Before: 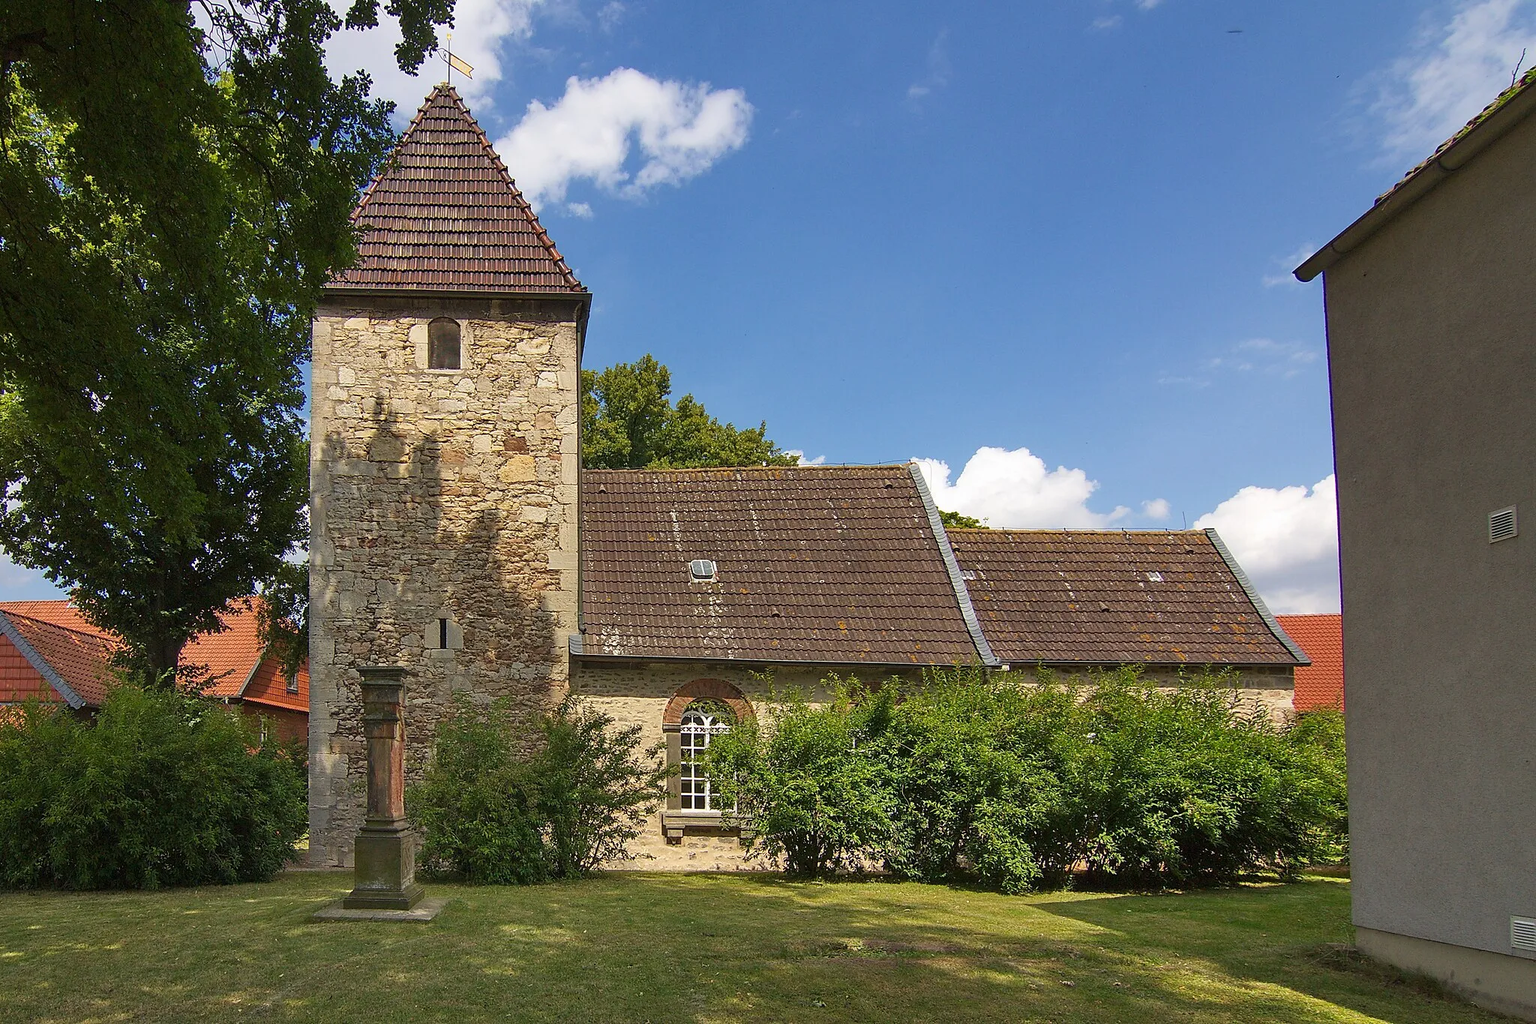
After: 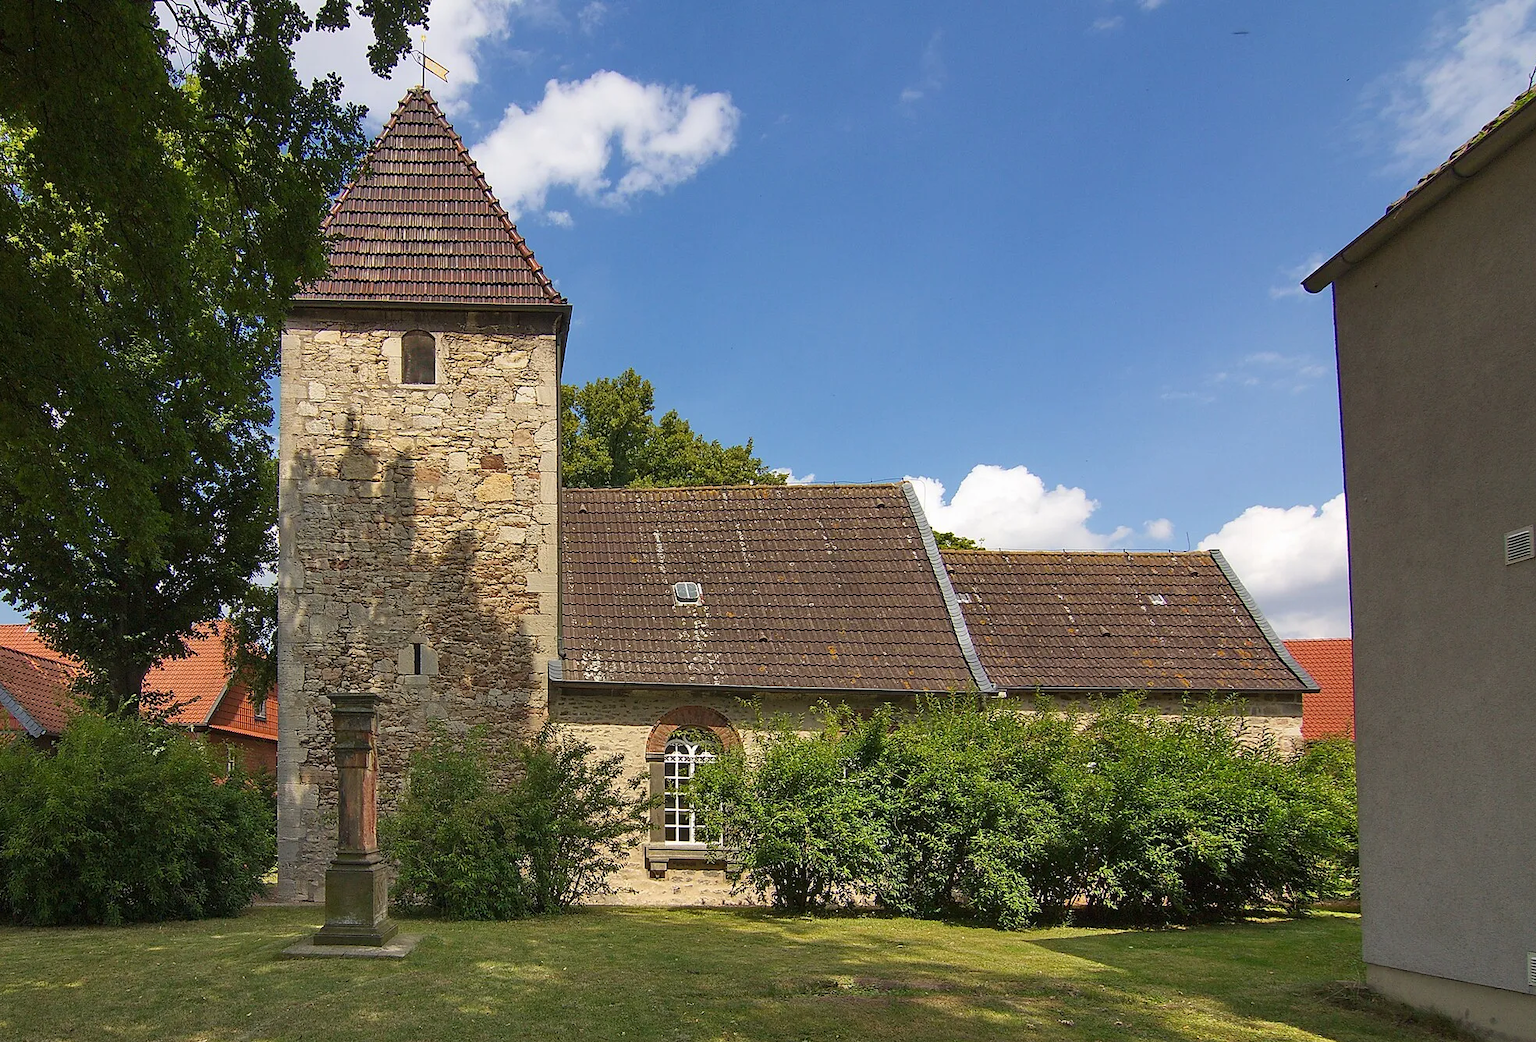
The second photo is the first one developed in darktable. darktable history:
crop and rotate: left 2.738%, right 1.076%, bottom 2.028%
